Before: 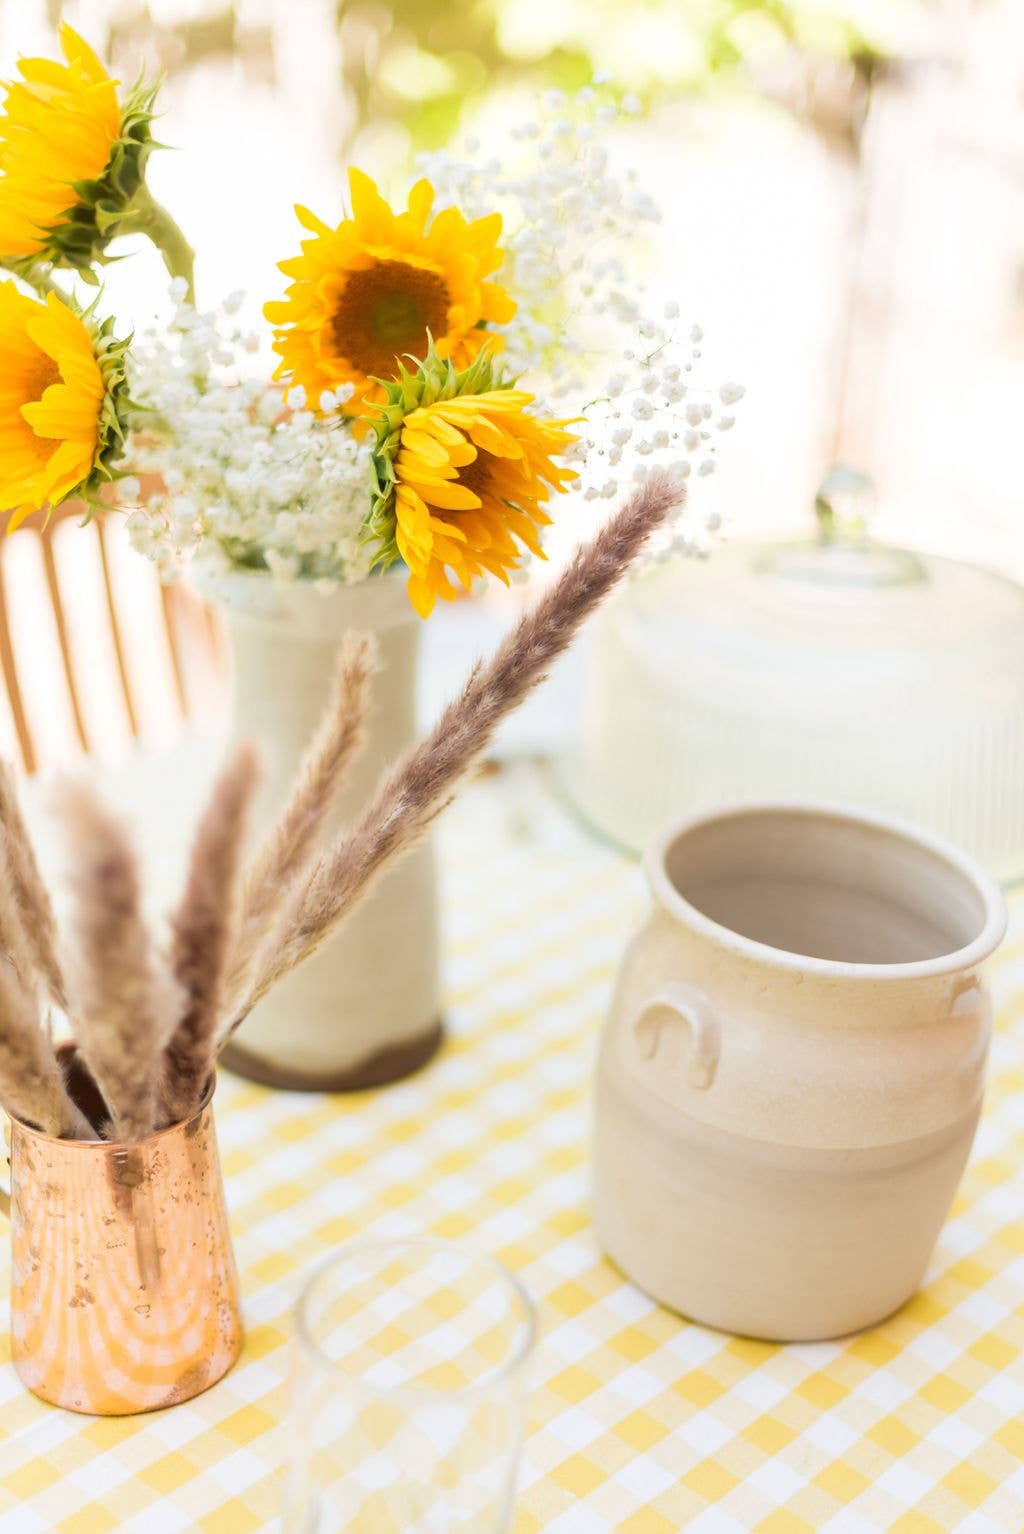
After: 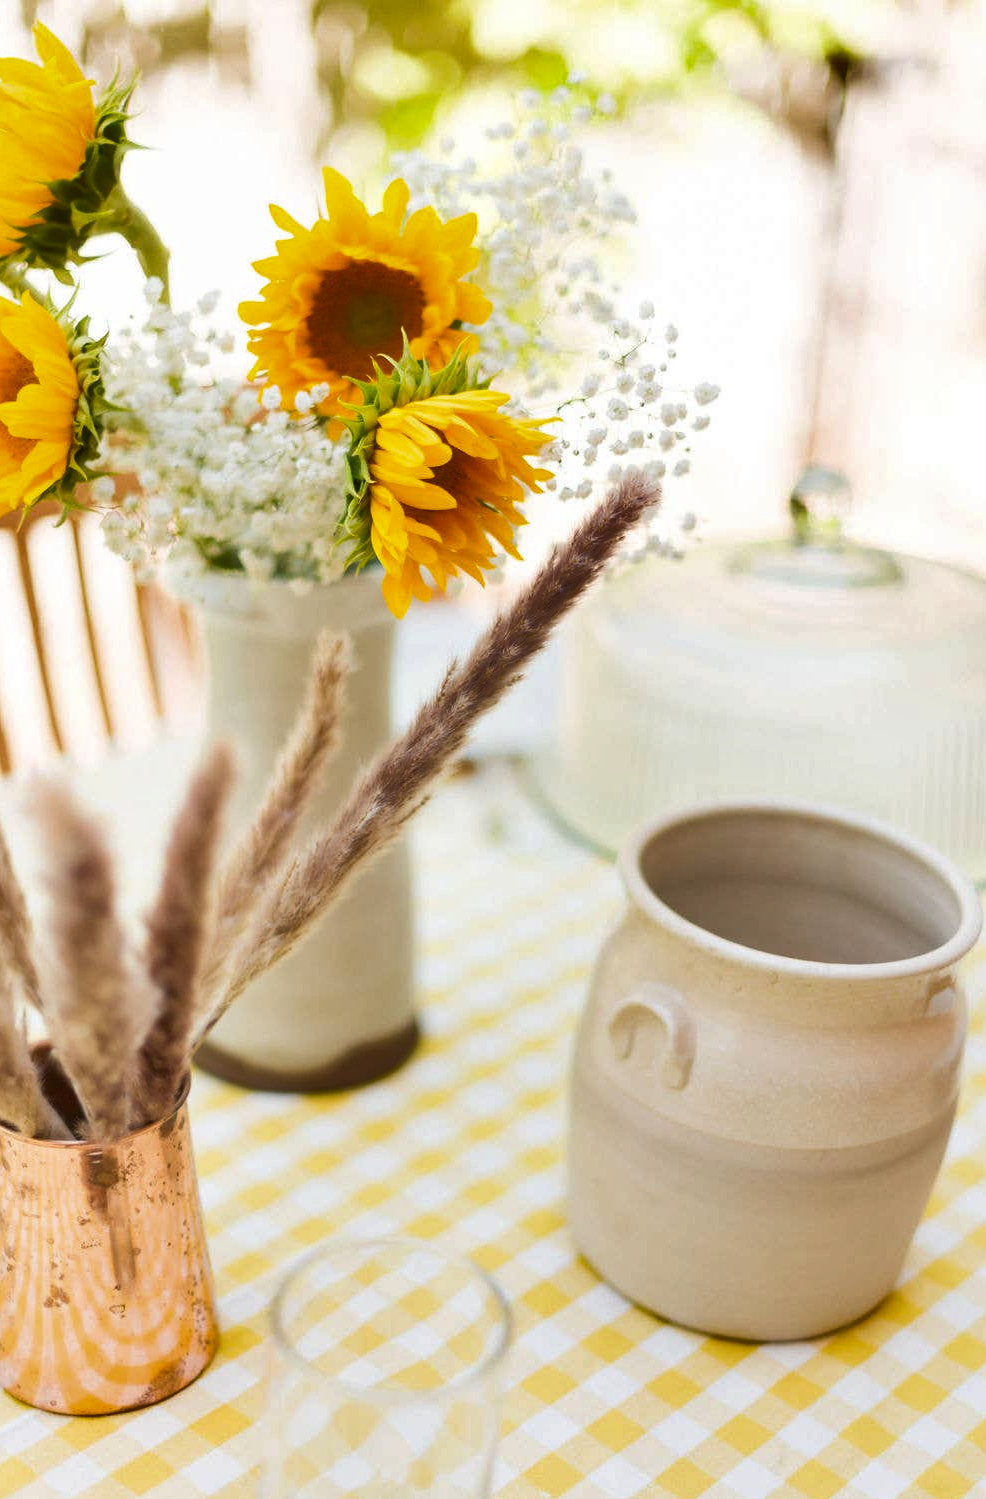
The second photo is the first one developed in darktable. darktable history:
crop and rotate: left 2.536%, right 1.107%, bottom 2.246%
shadows and highlights: shadows color adjustment 97.66%, soften with gaussian
exposure: compensate highlight preservation false
